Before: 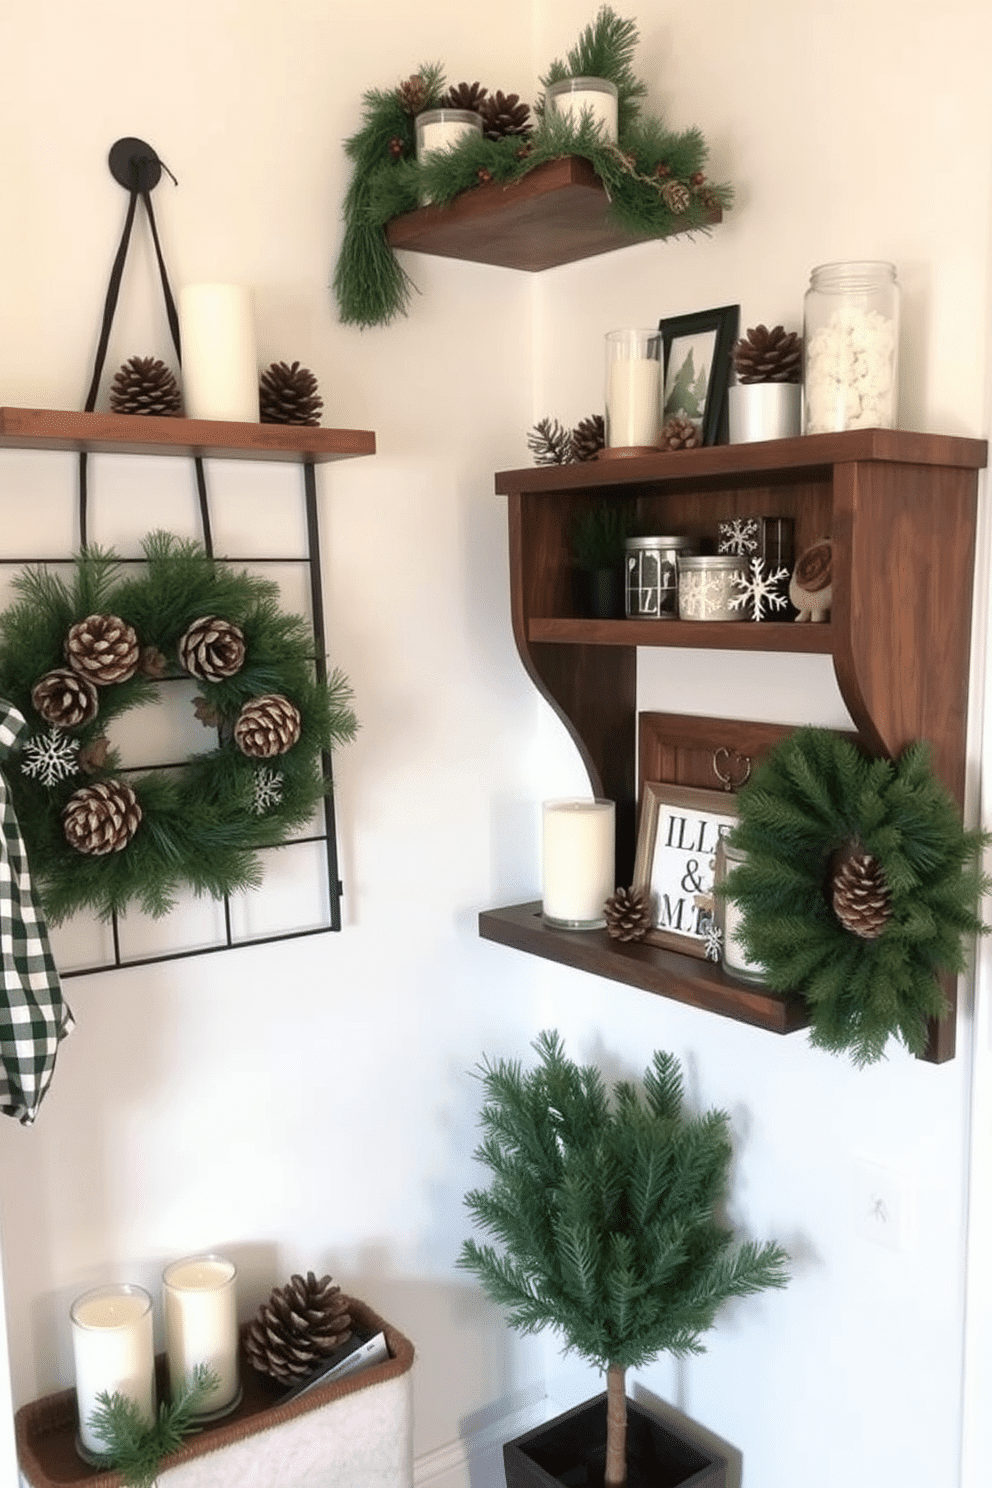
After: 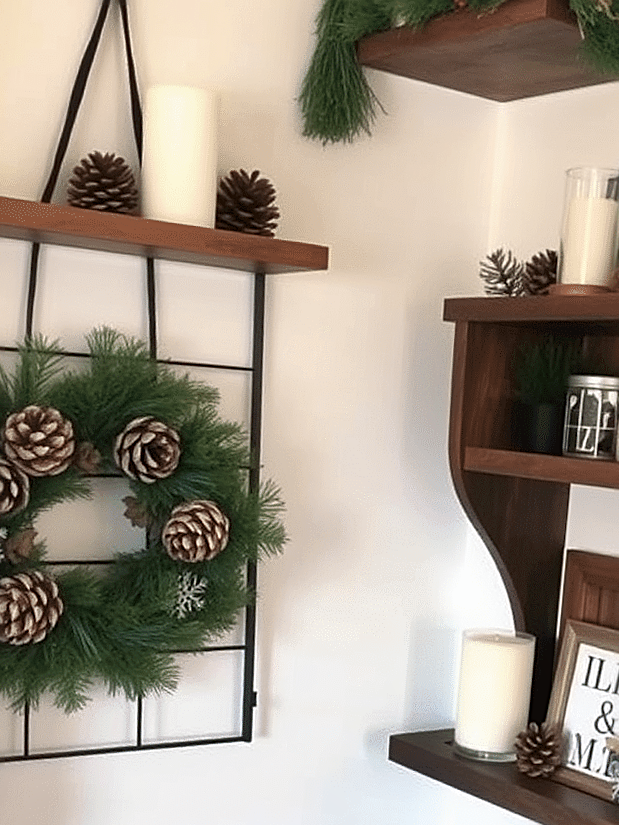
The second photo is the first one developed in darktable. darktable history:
crop and rotate: angle -4.99°, left 2.122%, top 6.945%, right 27.566%, bottom 30.519%
sharpen: on, module defaults
shadows and highlights: soften with gaussian
